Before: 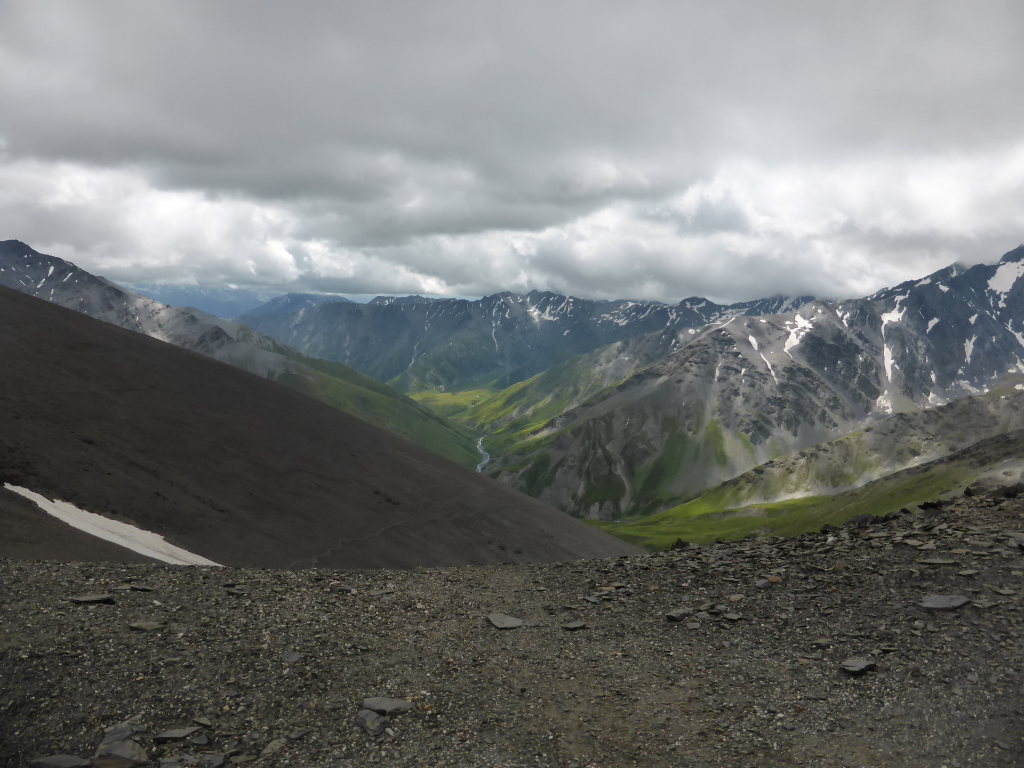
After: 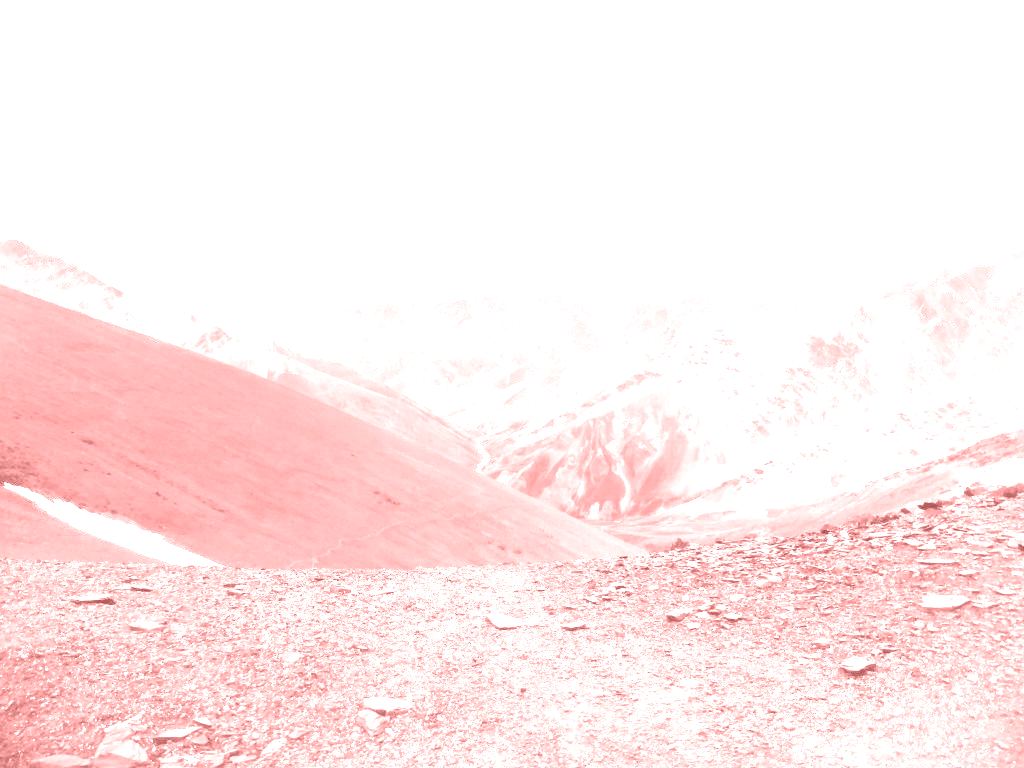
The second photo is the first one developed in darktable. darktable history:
tone equalizer: on, module defaults
colorize: saturation 51%, source mix 50.67%, lightness 50.67%
white balance: red 8, blue 8
